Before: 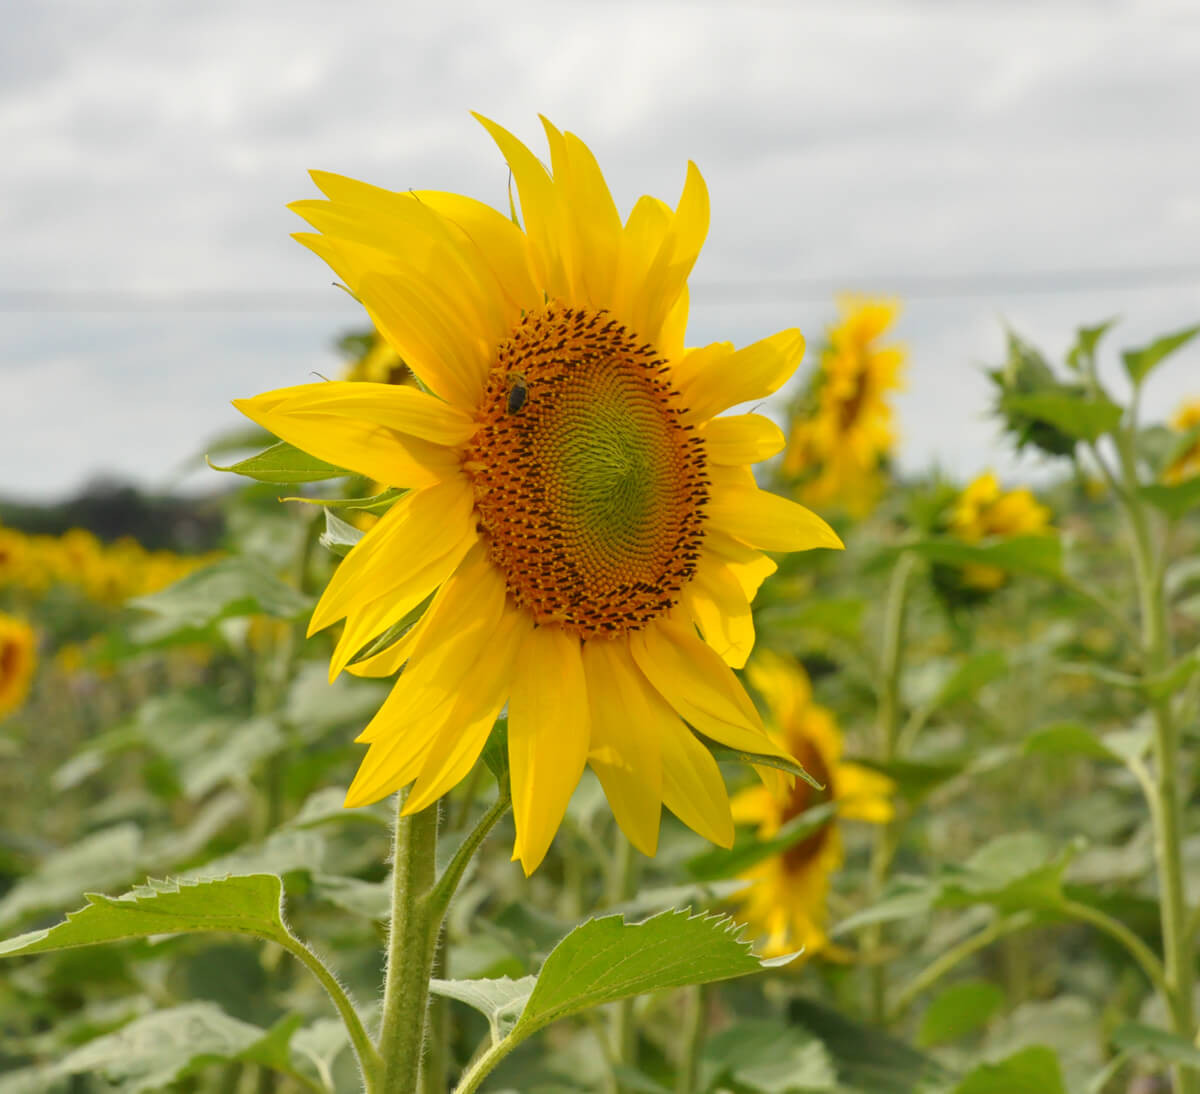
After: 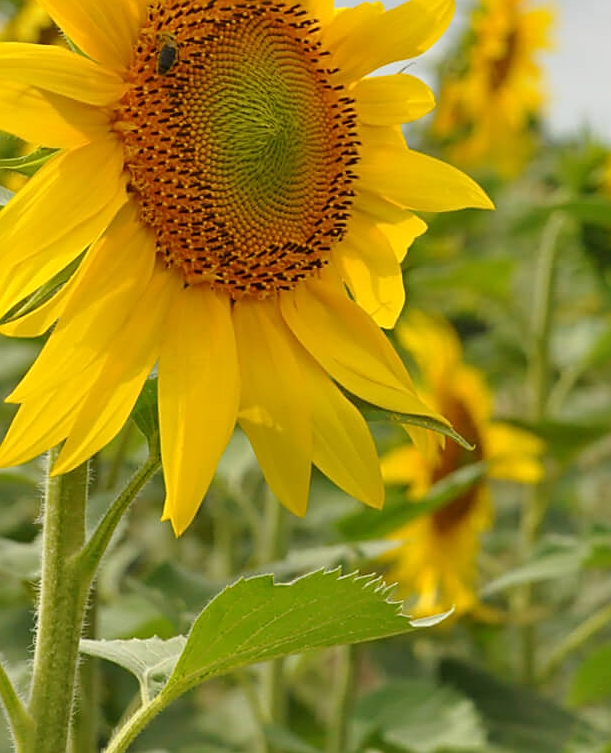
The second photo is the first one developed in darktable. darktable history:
crop and rotate: left 29.237%, top 31.152%, right 19.807%
sharpen: on, module defaults
